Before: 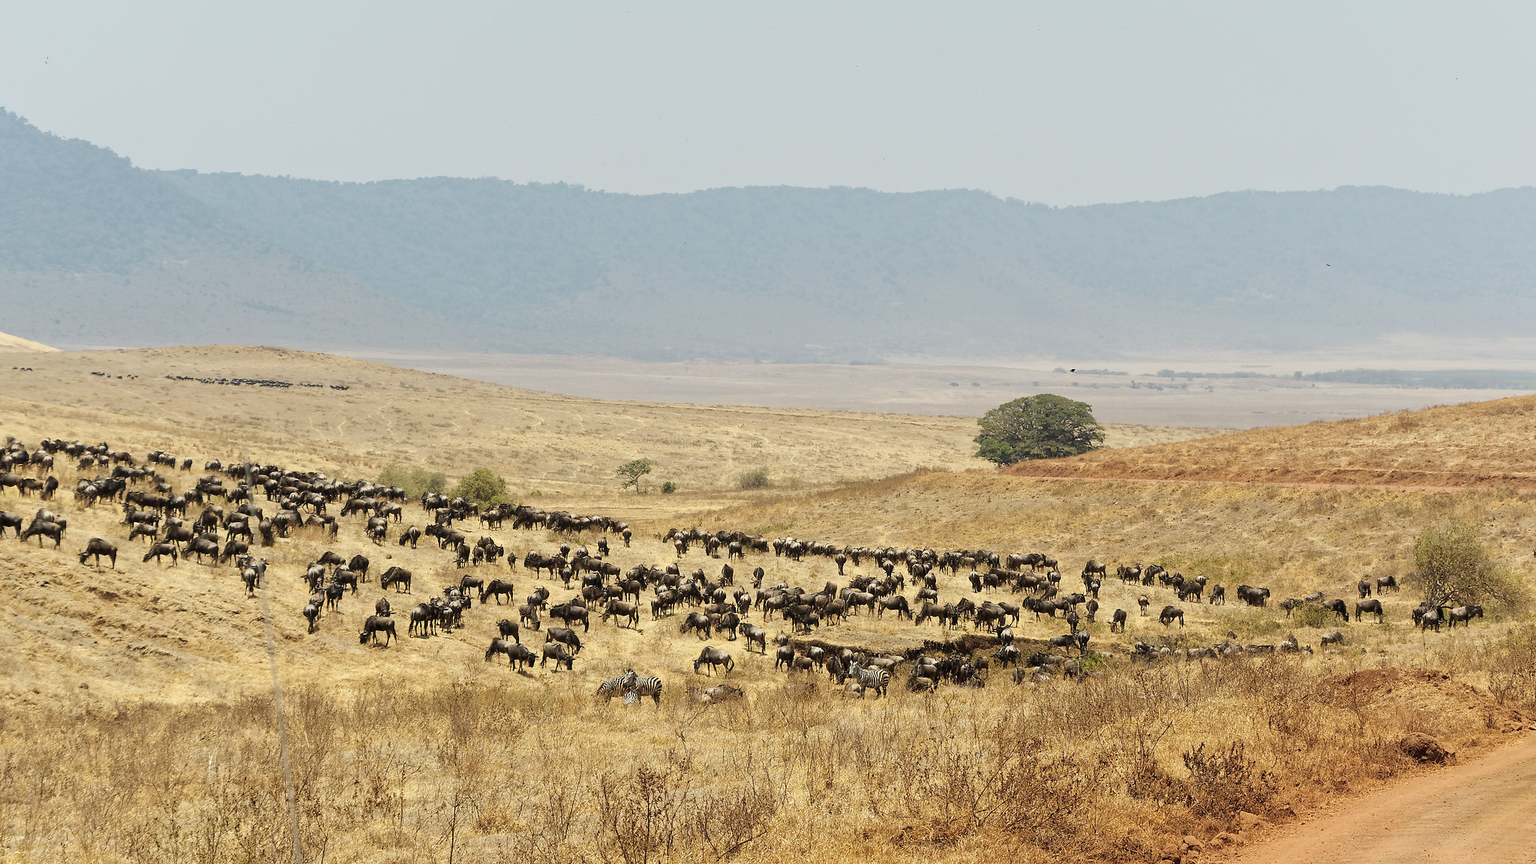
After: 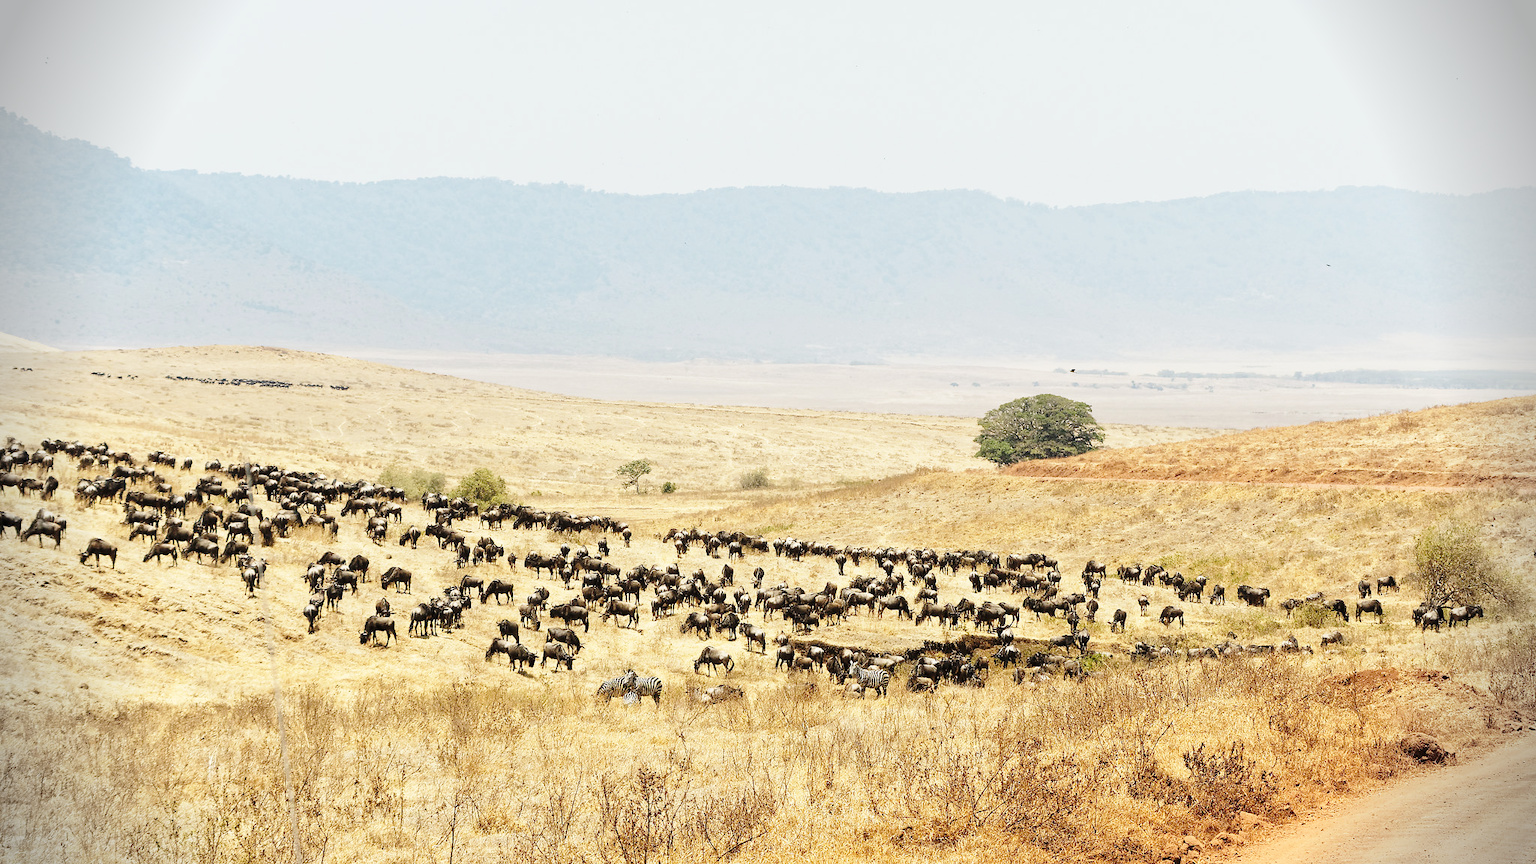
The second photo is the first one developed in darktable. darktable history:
vignetting: fall-off start 87.63%, fall-off radius 24.09%
base curve: curves: ch0 [(0, 0) (0.028, 0.03) (0.121, 0.232) (0.46, 0.748) (0.859, 0.968) (1, 1)], preserve colors none
